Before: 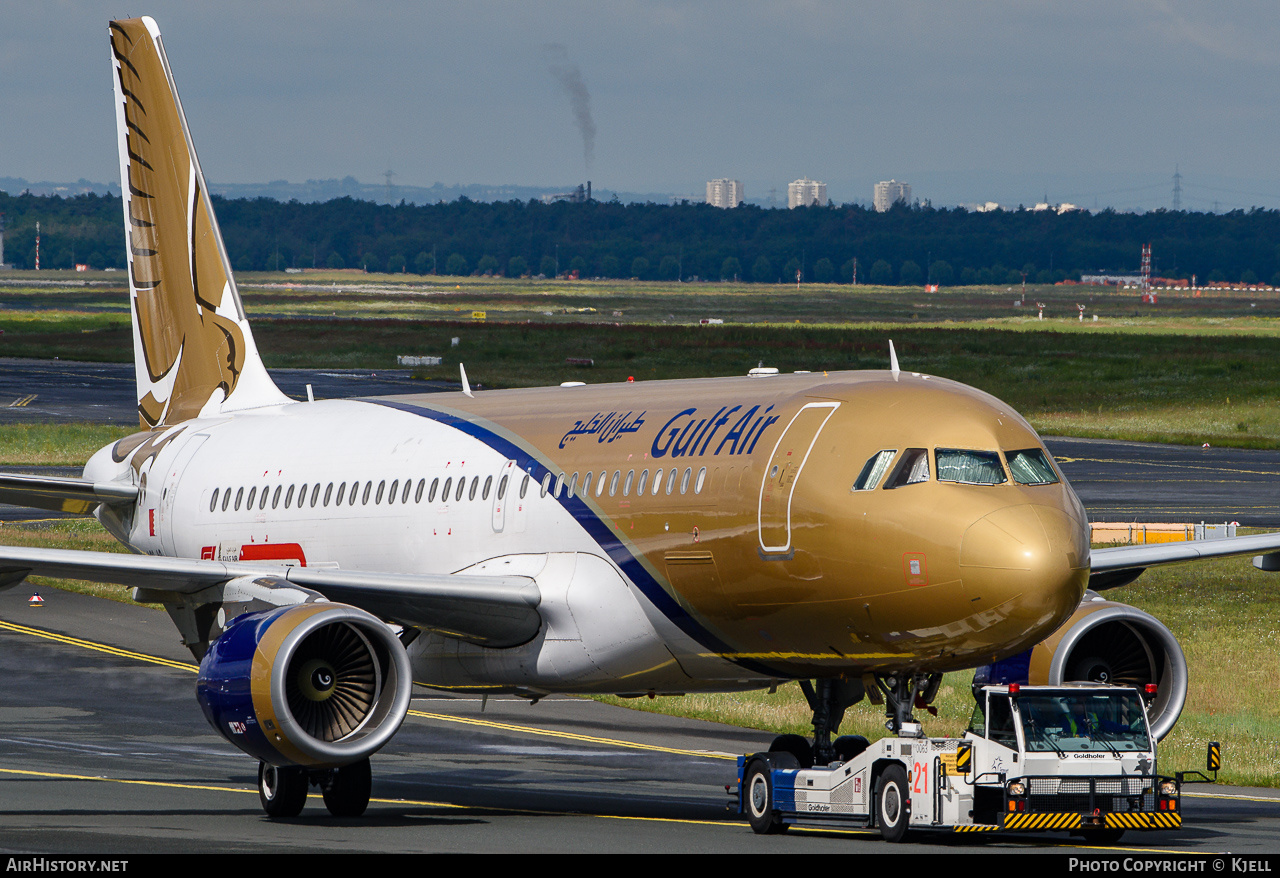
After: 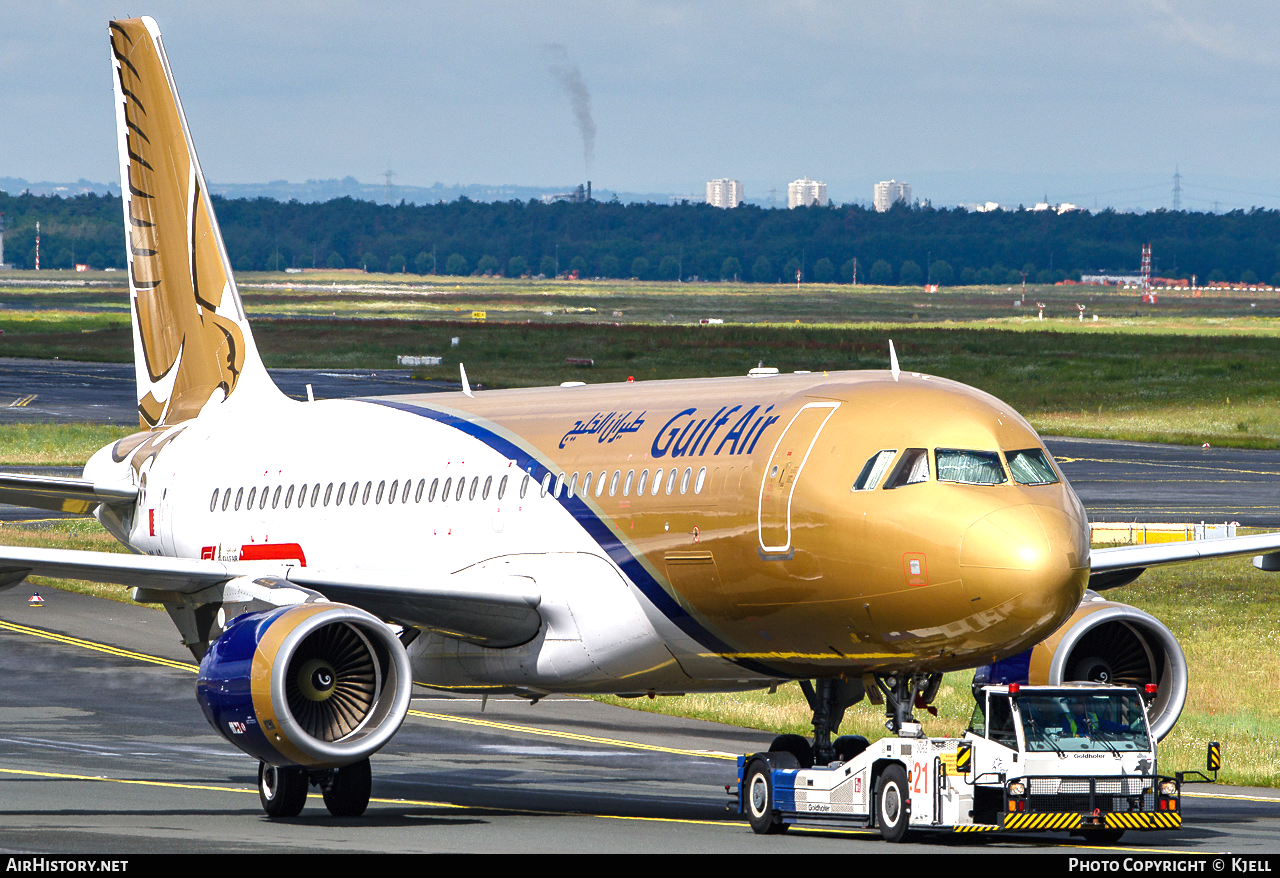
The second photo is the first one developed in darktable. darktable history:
shadows and highlights: shadows 37.59, highlights -27.47, soften with gaussian
exposure: black level correction 0, exposure 1 EV, compensate highlight preservation false
